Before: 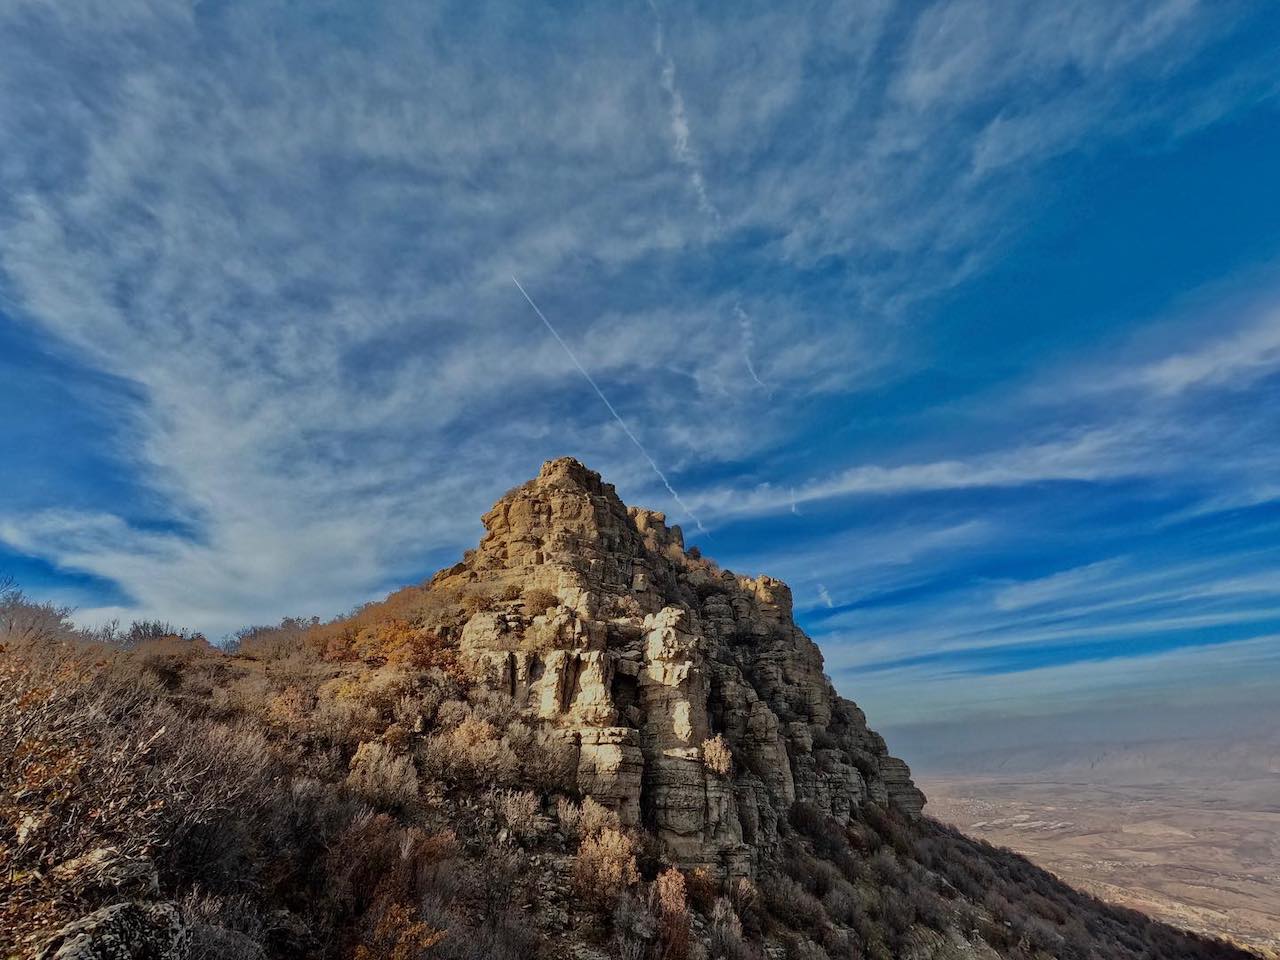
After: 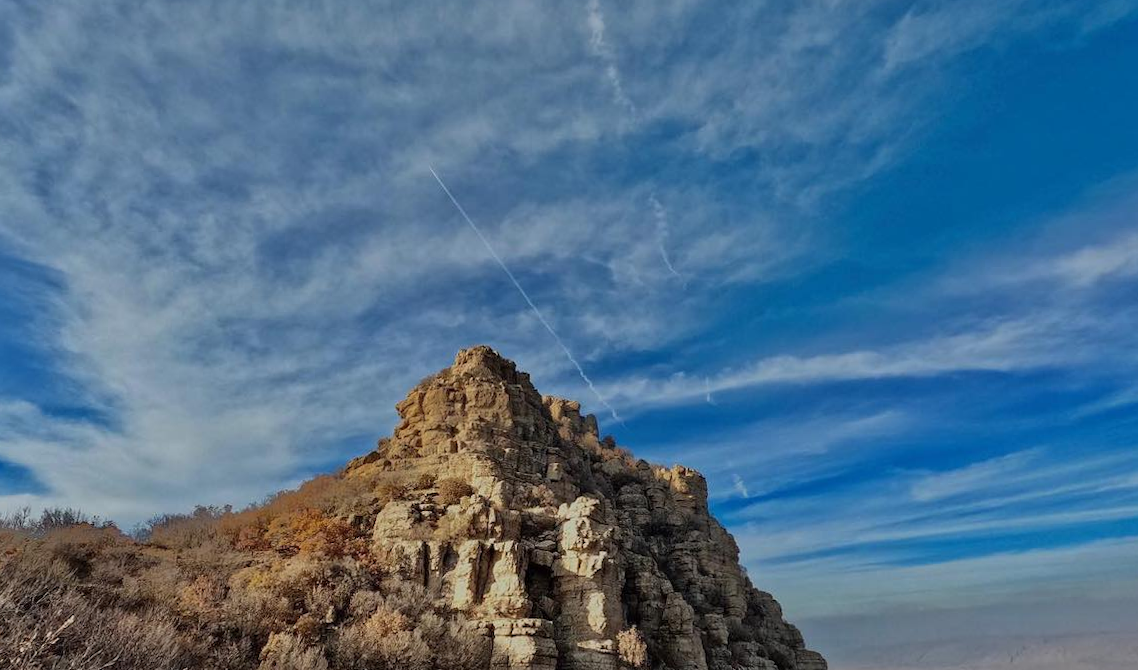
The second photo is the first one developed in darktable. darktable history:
rotate and perspective: rotation 0.226°, lens shift (vertical) -0.042, crop left 0.023, crop right 0.982, crop top 0.006, crop bottom 0.994
crop: left 5.596%, top 10.314%, right 3.534%, bottom 19.395%
